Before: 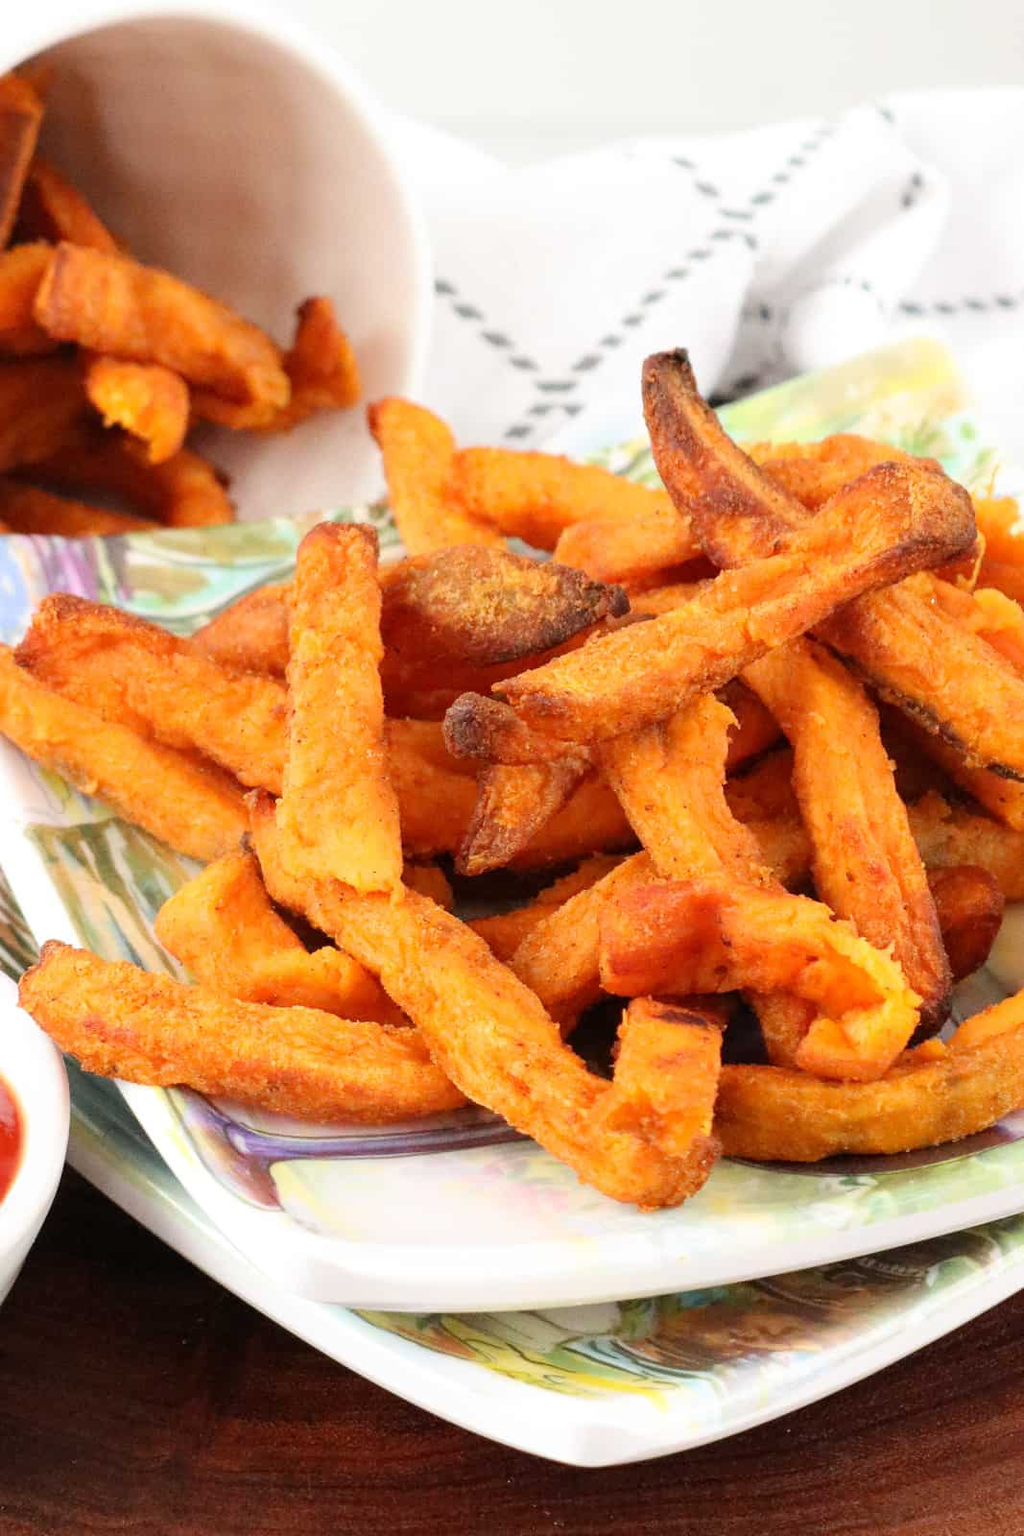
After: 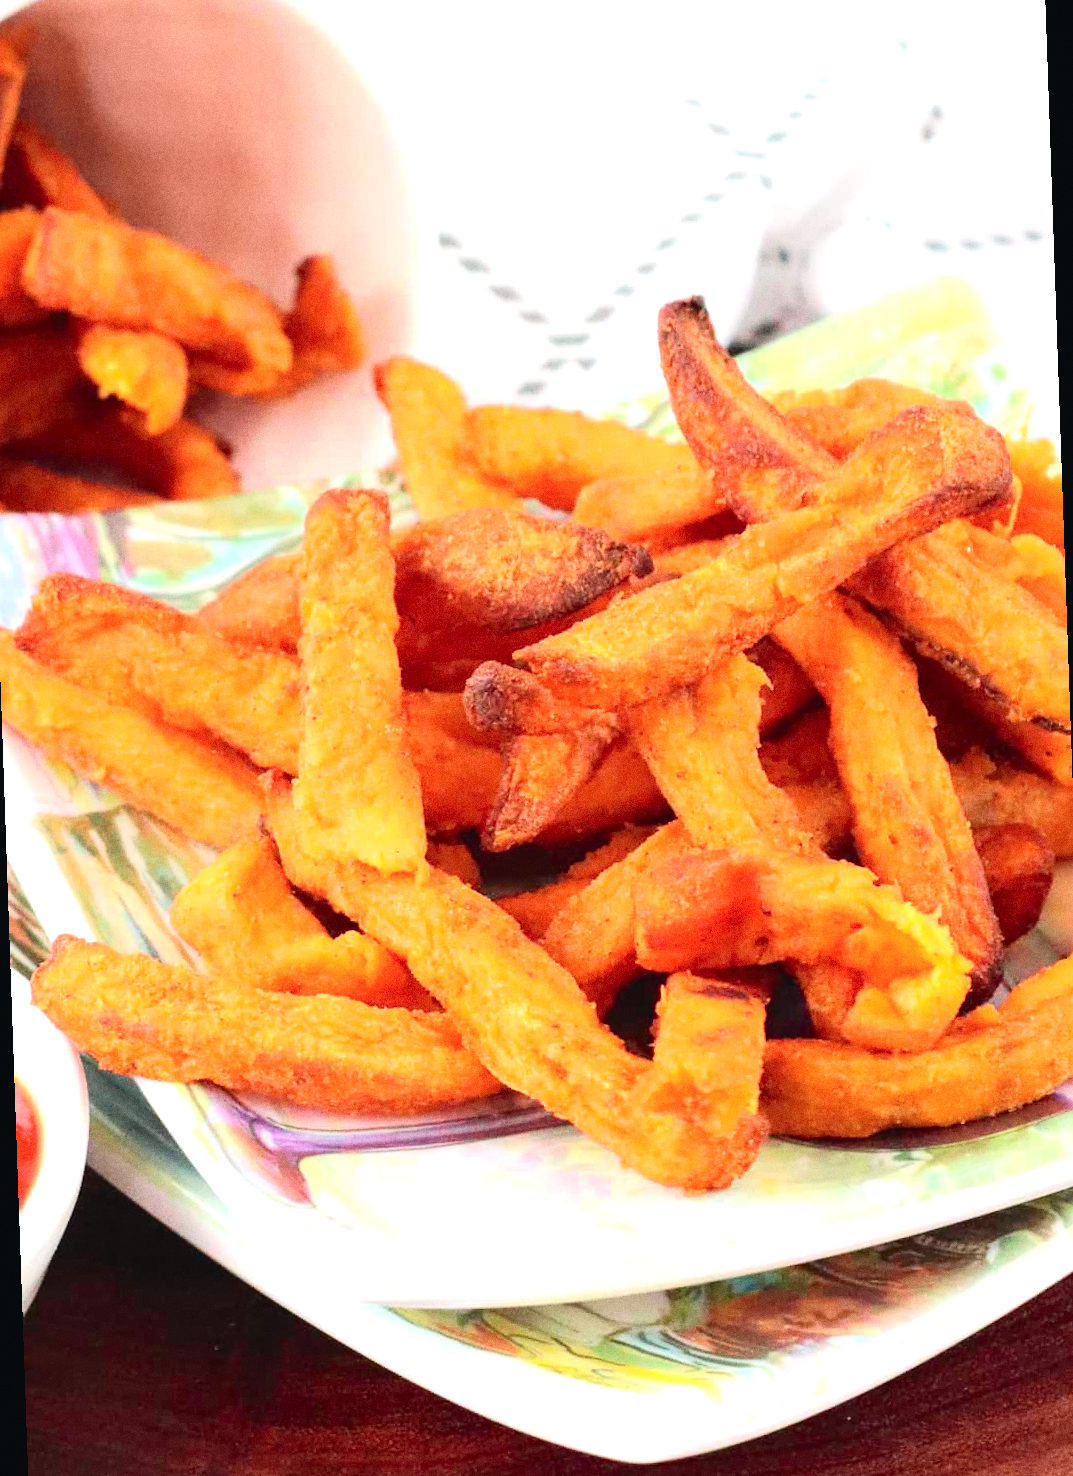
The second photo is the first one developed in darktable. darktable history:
tone curve: curves: ch0 [(0, 0.025) (0.15, 0.143) (0.452, 0.486) (0.751, 0.788) (1, 0.961)]; ch1 [(0, 0) (0.43, 0.408) (0.476, 0.469) (0.497, 0.494) (0.546, 0.571) (0.566, 0.607) (0.62, 0.657) (1, 1)]; ch2 [(0, 0) (0.386, 0.397) (0.505, 0.498) (0.547, 0.546) (0.579, 0.58) (1, 1)], color space Lab, independent channels, preserve colors none
exposure: exposure 0.559 EV, compensate highlight preservation false
grain: coarseness 0.47 ISO
rotate and perspective: rotation -2°, crop left 0.022, crop right 0.978, crop top 0.049, crop bottom 0.951
